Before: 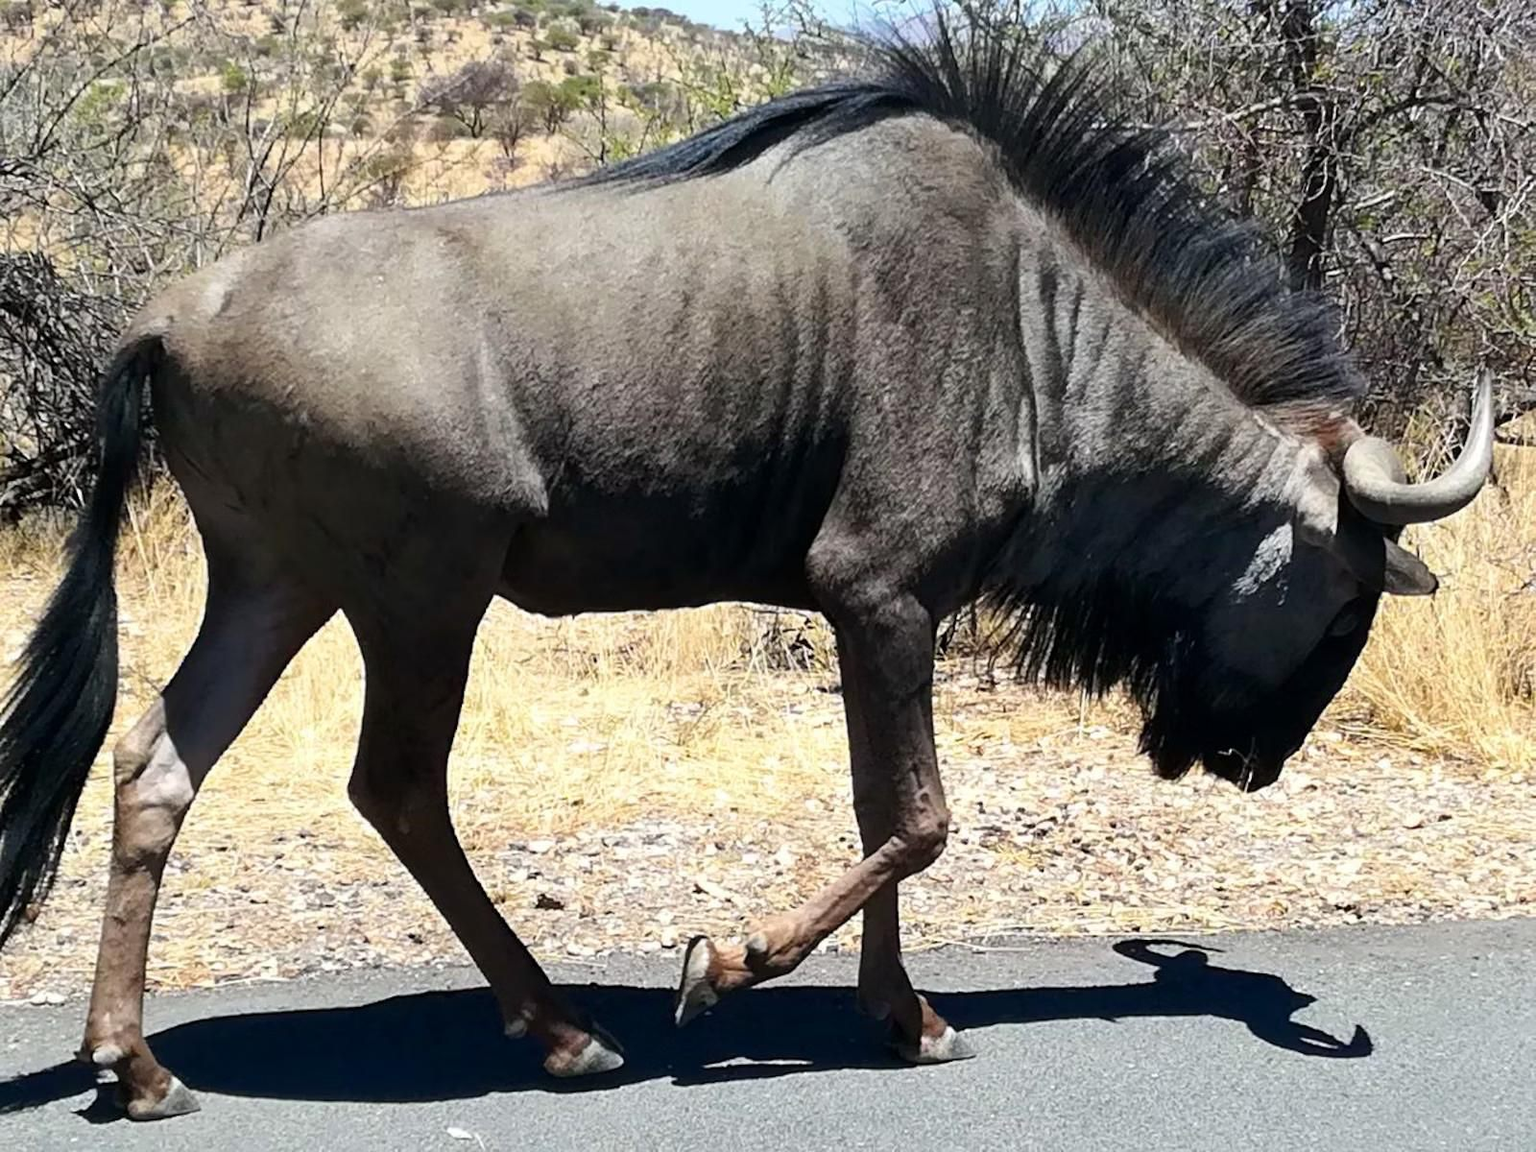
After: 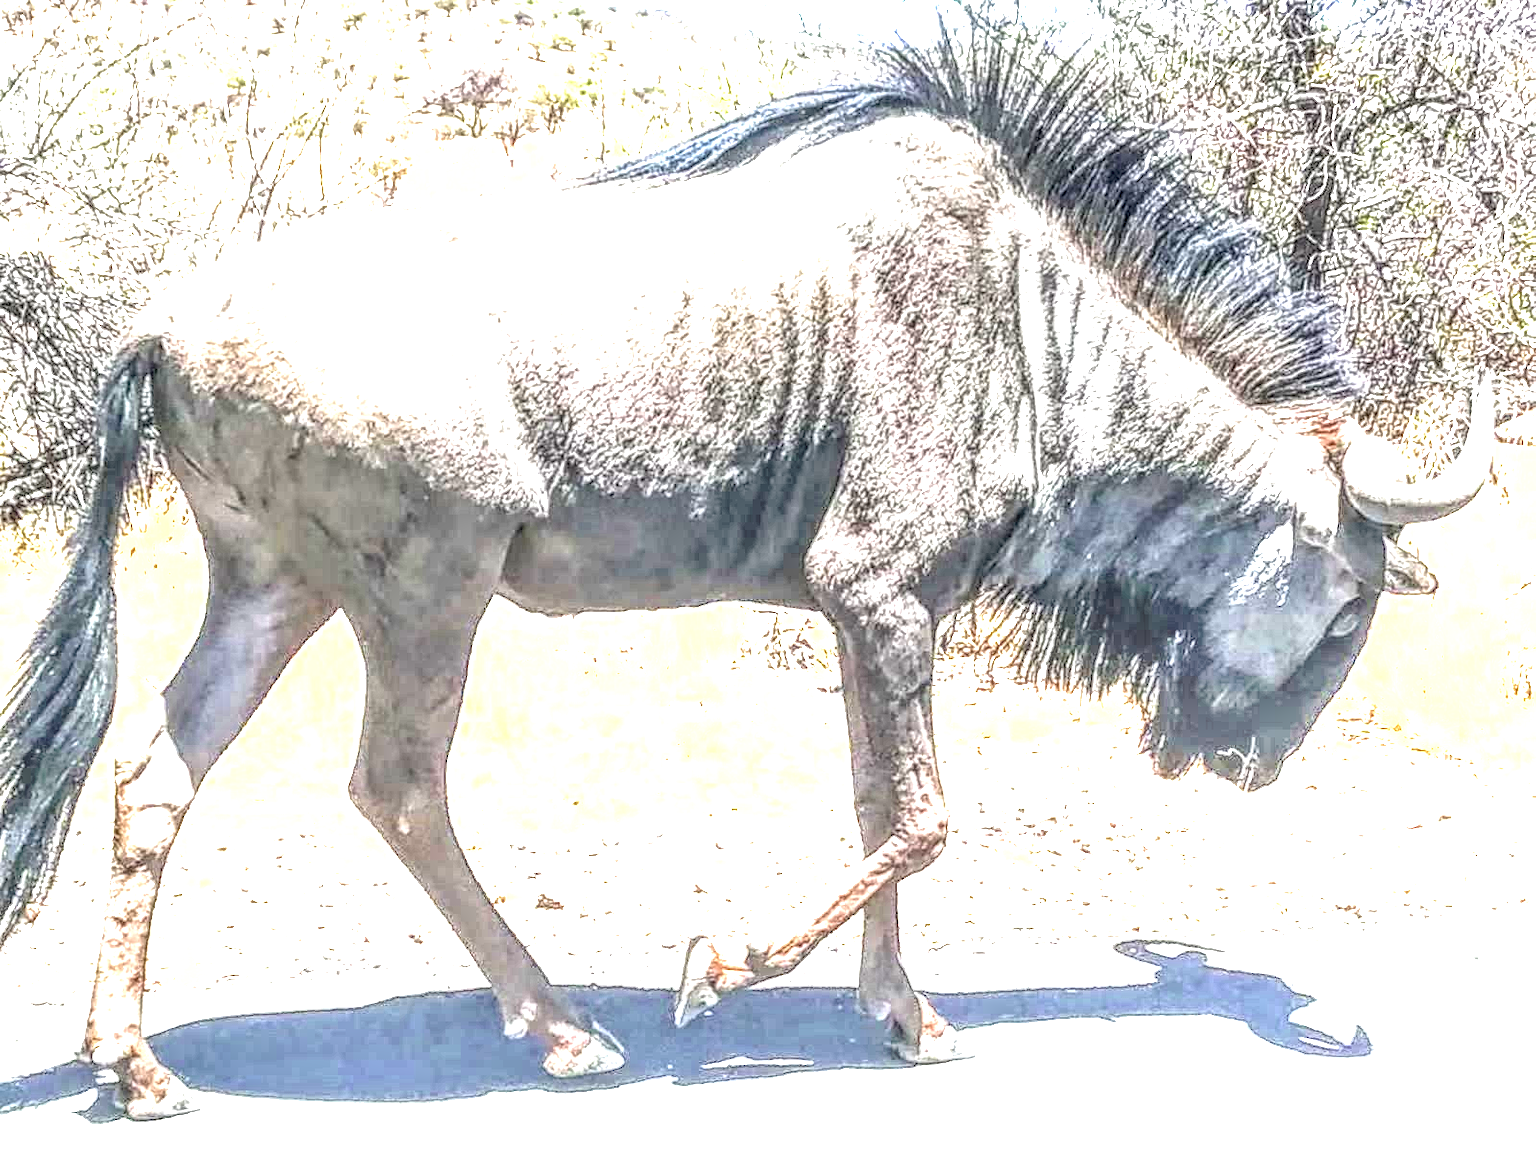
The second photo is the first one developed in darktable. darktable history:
local contrast: highlights 3%, shadows 7%, detail 299%, midtone range 0.293
exposure: exposure 2.237 EV, compensate exposure bias true, compensate highlight preservation false
